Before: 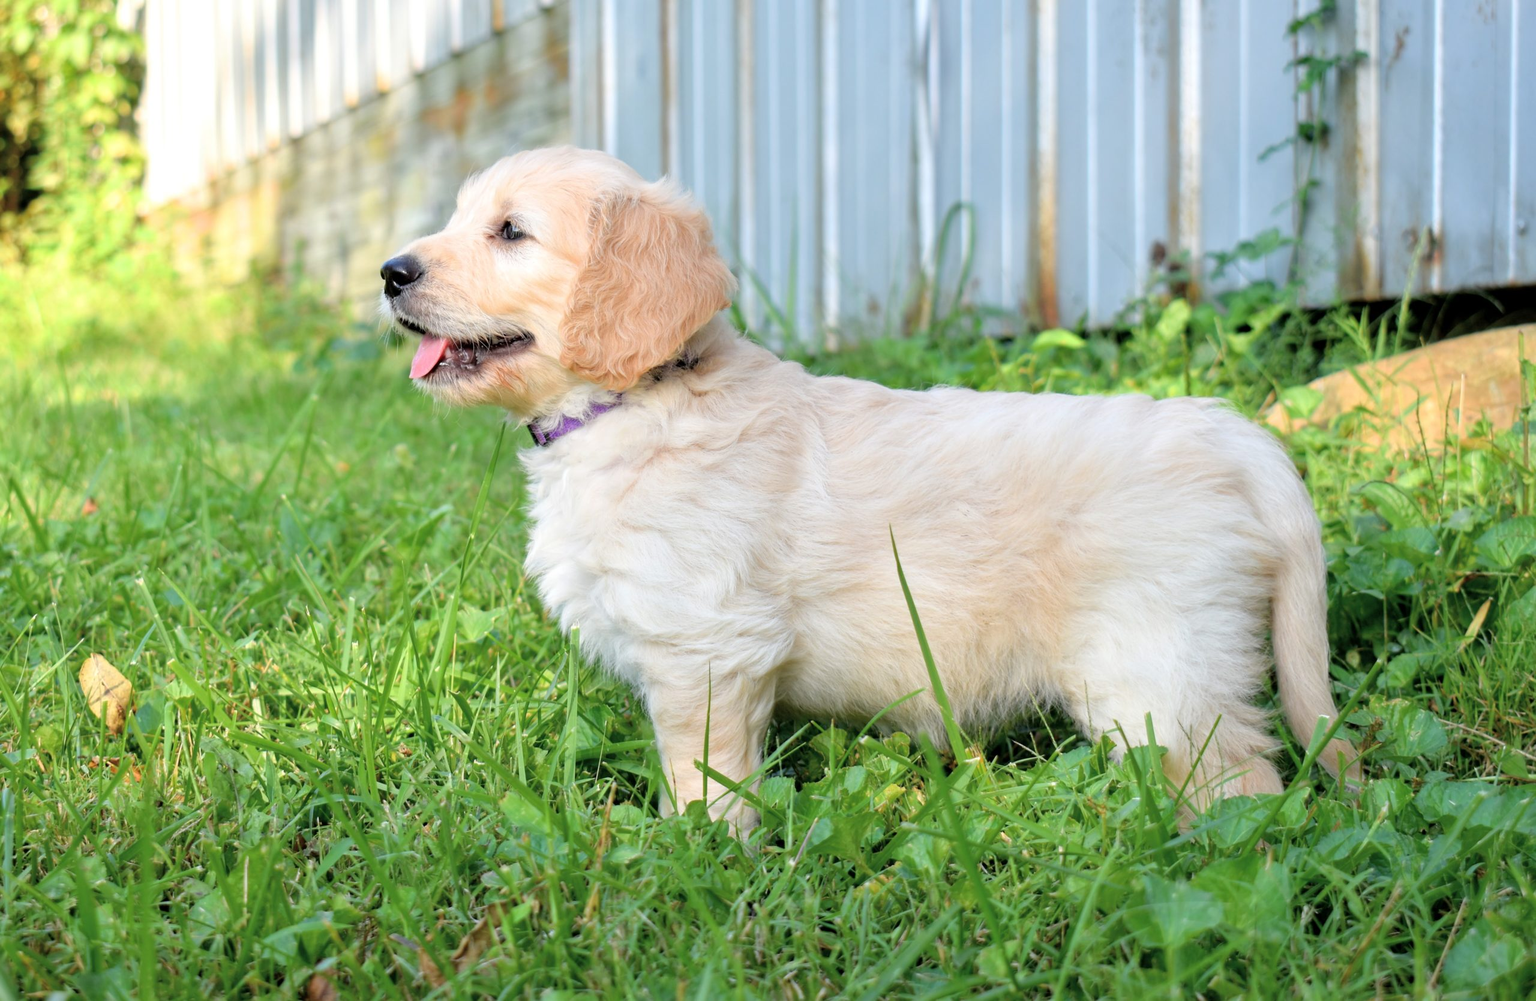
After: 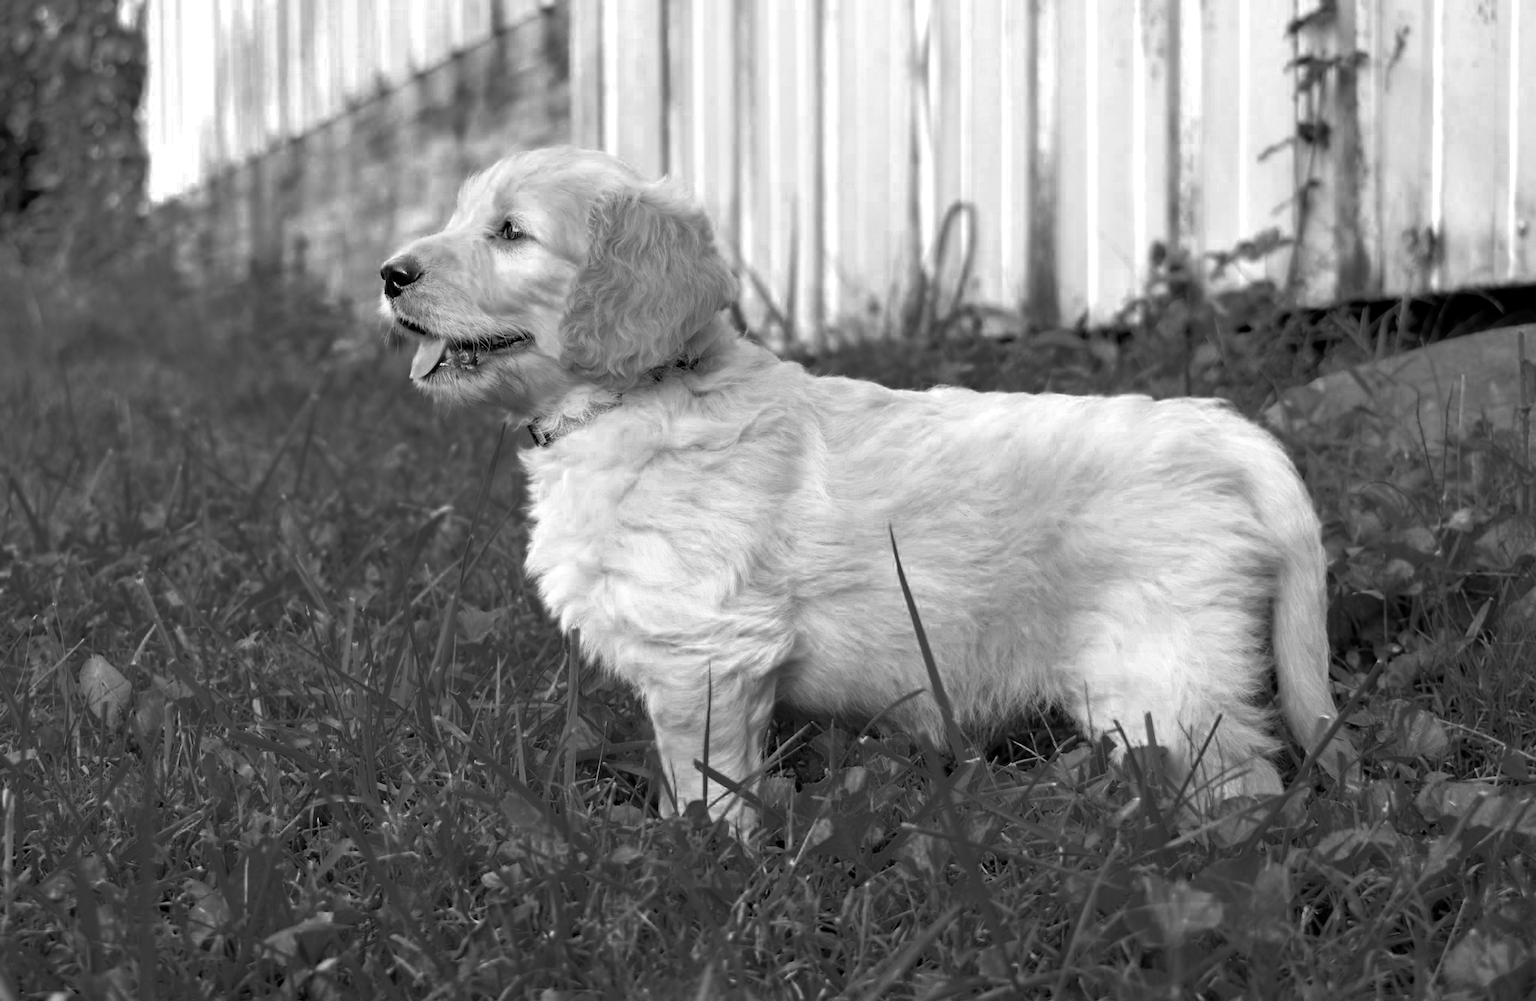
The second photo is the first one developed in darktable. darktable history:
contrast brightness saturation: contrast 0.03, brightness -0.04
color zones: curves: ch0 [(0.287, 0.048) (0.493, 0.484) (0.737, 0.816)]; ch1 [(0, 0) (0.143, 0) (0.286, 0) (0.429, 0) (0.571, 0) (0.714, 0) (0.857, 0)]
